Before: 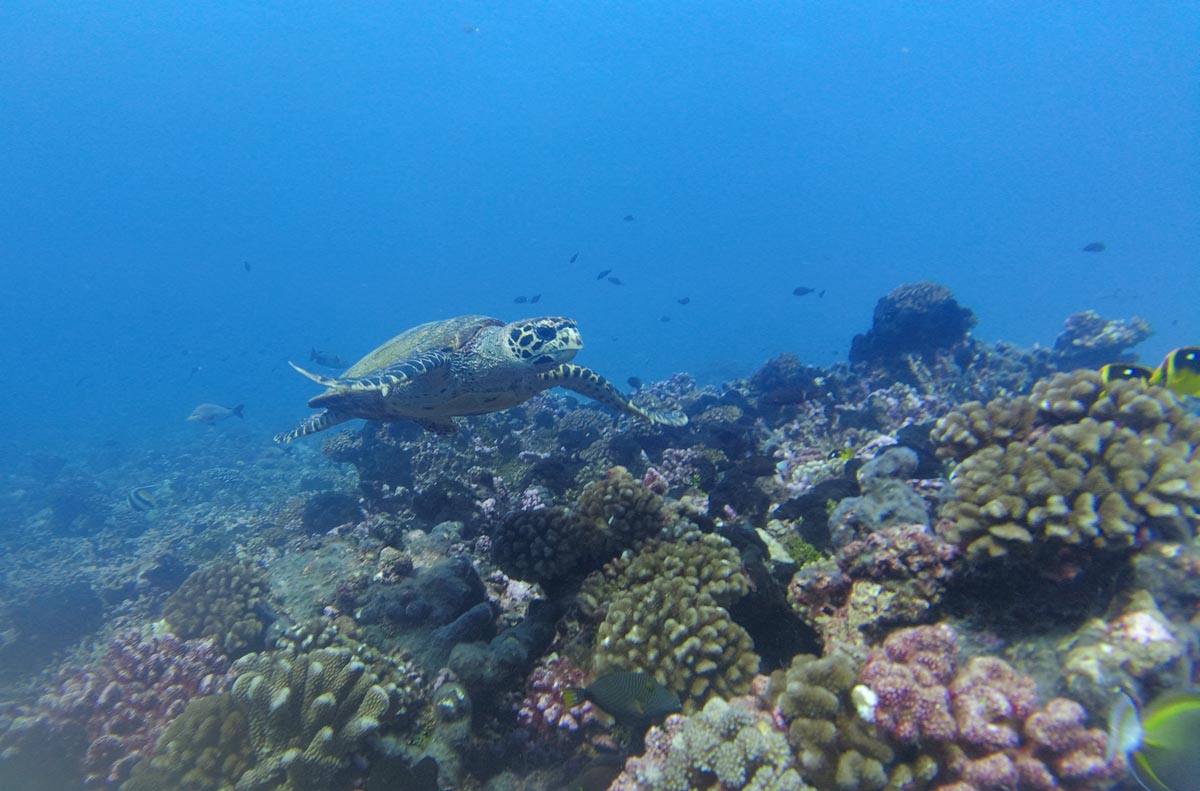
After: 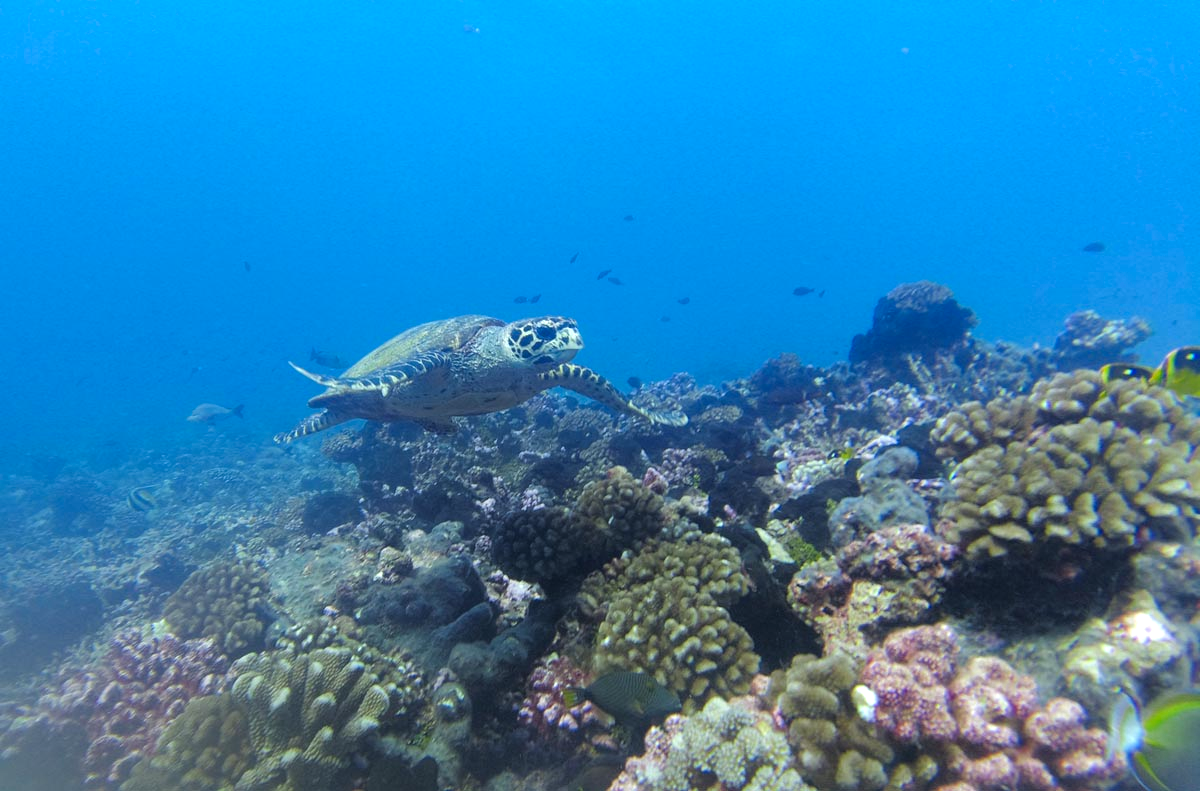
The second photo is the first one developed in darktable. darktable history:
tone equalizer: -8 EV -0.751 EV, -7 EV -0.692 EV, -6 EV -0.6 EV, -5 EV -0.375 EV, -3 EV 0.371 EV, -2 EV 0.6 EV, -1 EV 0.699 EV, +0 EV 0.735 EV, mask exposure compensation -0.508 EV
color zones: curves: ch0 [(0, 0.425) (0.143, 0.422) (0.286, 0.42) (0.429, 0.419) (0.571, 0.419) (0.714, 0.42) (0.857, 0.422) (1, 0.425)]
